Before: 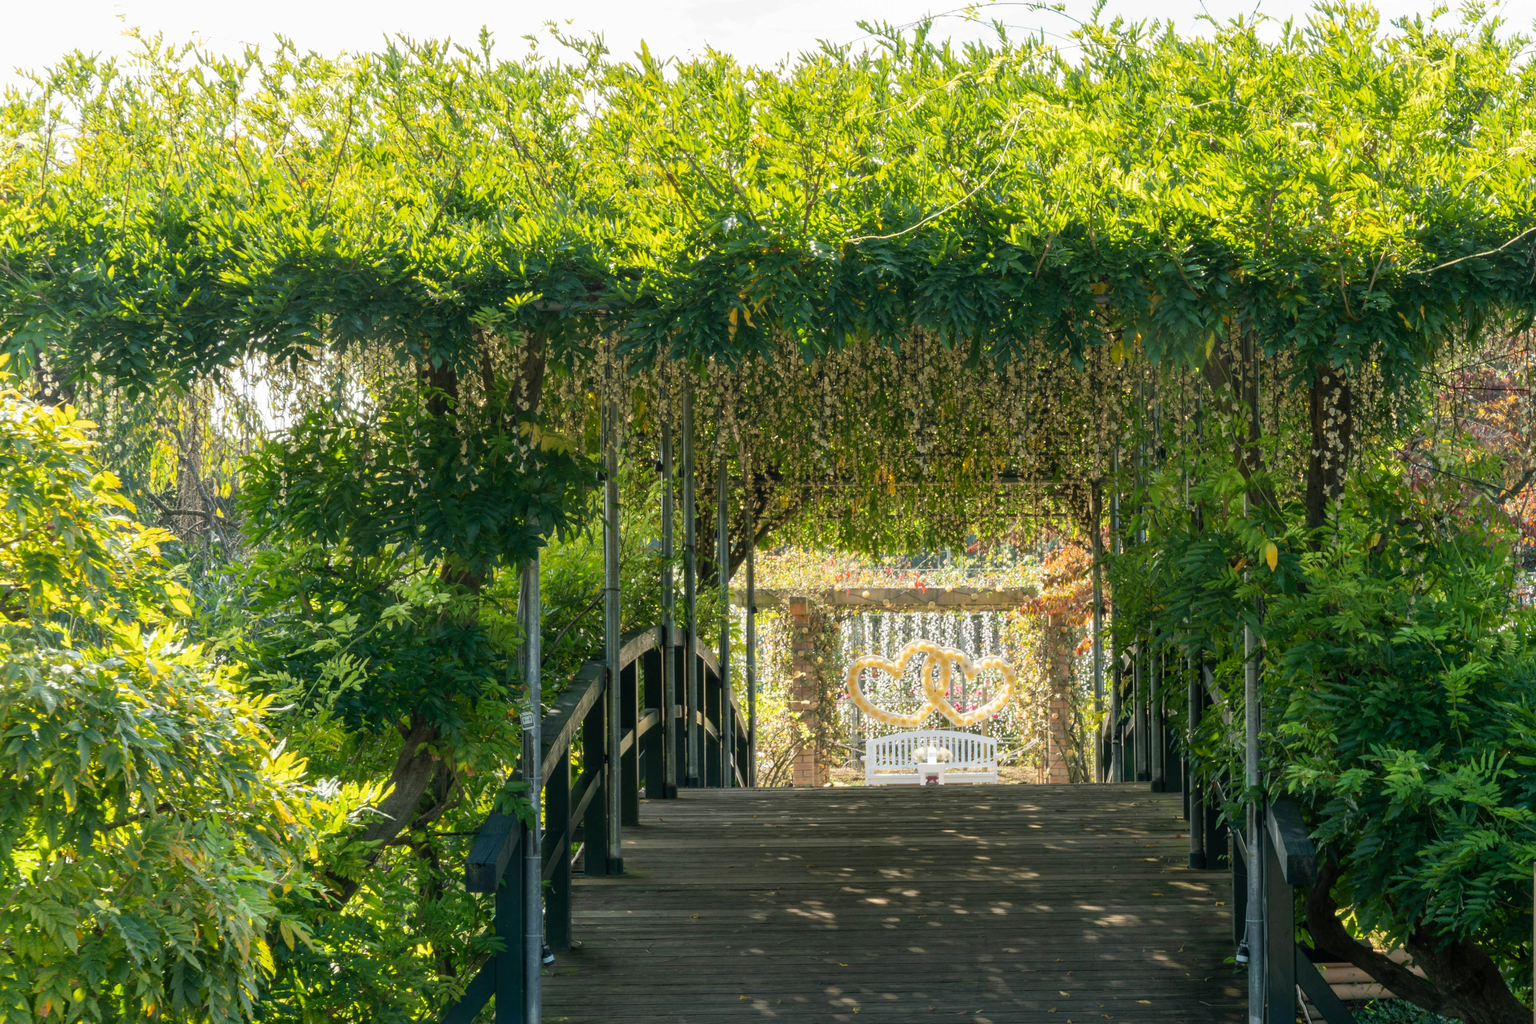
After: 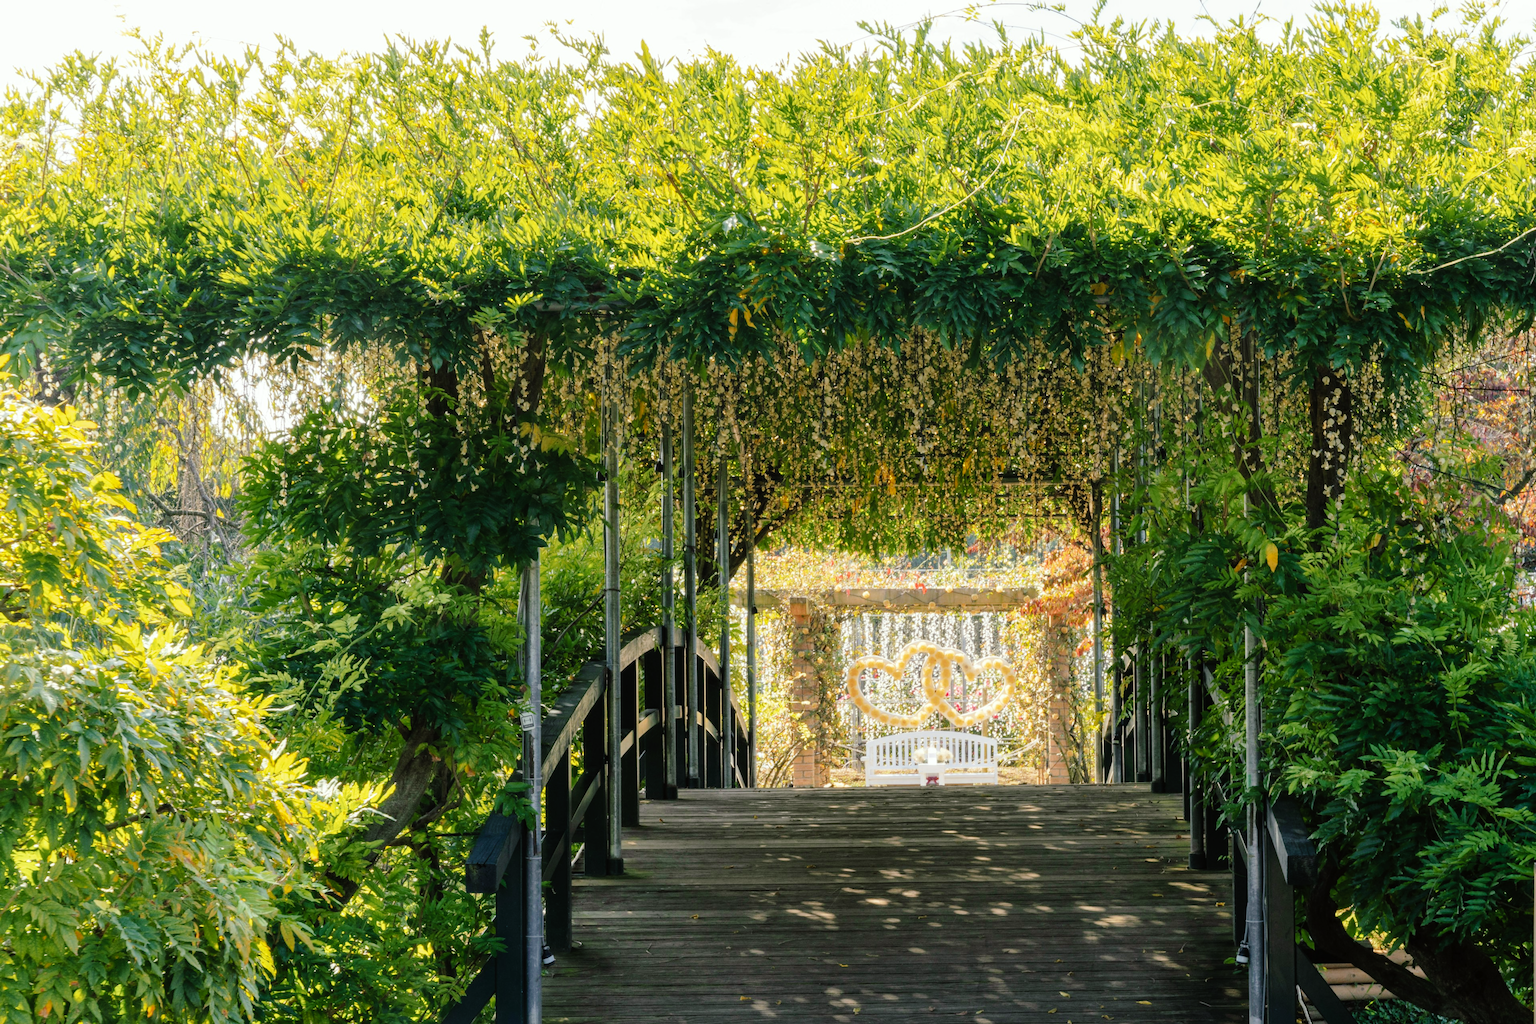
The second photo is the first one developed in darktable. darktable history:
tone curve: curves: ch0 [(0, 0) (0.003, 0.002) (0.011, 0.007) (0.025, 0.014) (0.044, 0.023) (0.069, 0.033) (0.1, 0.052) (0.136, 0.081) (0.177, 0.134) (0.224, 0.205) (0.277, 0.296) (0.335, 0.401) (0.399, 0.501) (0.468, 0.589) (0.543, 0.658) (0.623, 0.738) (0.709, 0.804) (0.801, 0.871) (0.898, 0.93) (1, 1)], preserve colors none
color look up table: target L [98.41, 89.6, 89.59, 89.33, 63, 60.17, 60.72, 53.64, 54.95, 38.94, 34.7, 22, 200.61, 76.95, 66.38, 61.55, 51.71, 47, 48.83, 45.76, 30.95, 29.23, 13.13, 88.21, 66.3, 65.11, 63.77, 59.83, 51.11, 52.64, 45.91, 37.35, 45.72, 42.46, 34.28, 37.02, 28.5, 22.08, 20.28, 18.14, 3.869, 0.968, 85.01, 79.44, 63.14, 53.11, 49.38, 39.95, 32.57], target a [-9.289, -11.2, -35.62, -36.49, 5.714, 2.084, -47.64, -54.31, -26.02, -13.12, -25.26, -18.35, 0, 6.783, 32.85, 34.7, 61.02, 69.66, 29.66, 32.13, 38.3, 3.836, 19.45, 24.25, 42.02, 37.37, 67.95, 77.84, 60.04, 90.26, 21.7, 18.05, 71.96, 57.9, 26.55, 55.22, 35.67, 23.22, 34.68, 18.26, 17.48, 2.665, -19.5, -42.34, -12.27, -19.47, 2.464, -19.03, -3.889], target b [32.37, 88.59, 23.53, 72.16, 43.01, 56.31, 18.72, 43.08, -1.593, 30.94, 25.86, 21.12, 0, 4.057, 56.29, 25.78, 19.88, 34.32, 6.108, 41.21, 15.97, 10.17, 19.38, -17.8, -45.73, -5.445, -52.07, -48.34, -3.478, -64.91, -15.6, -42.87, -26.86, -32.52, -69.04, -45.7, -12.97, -6.252, -60.46, -35.49, -25.33, -4.587, -9.605, -10.7, -41.66, -17.56, -30.18, -8.903, -25.66], num patches 49
